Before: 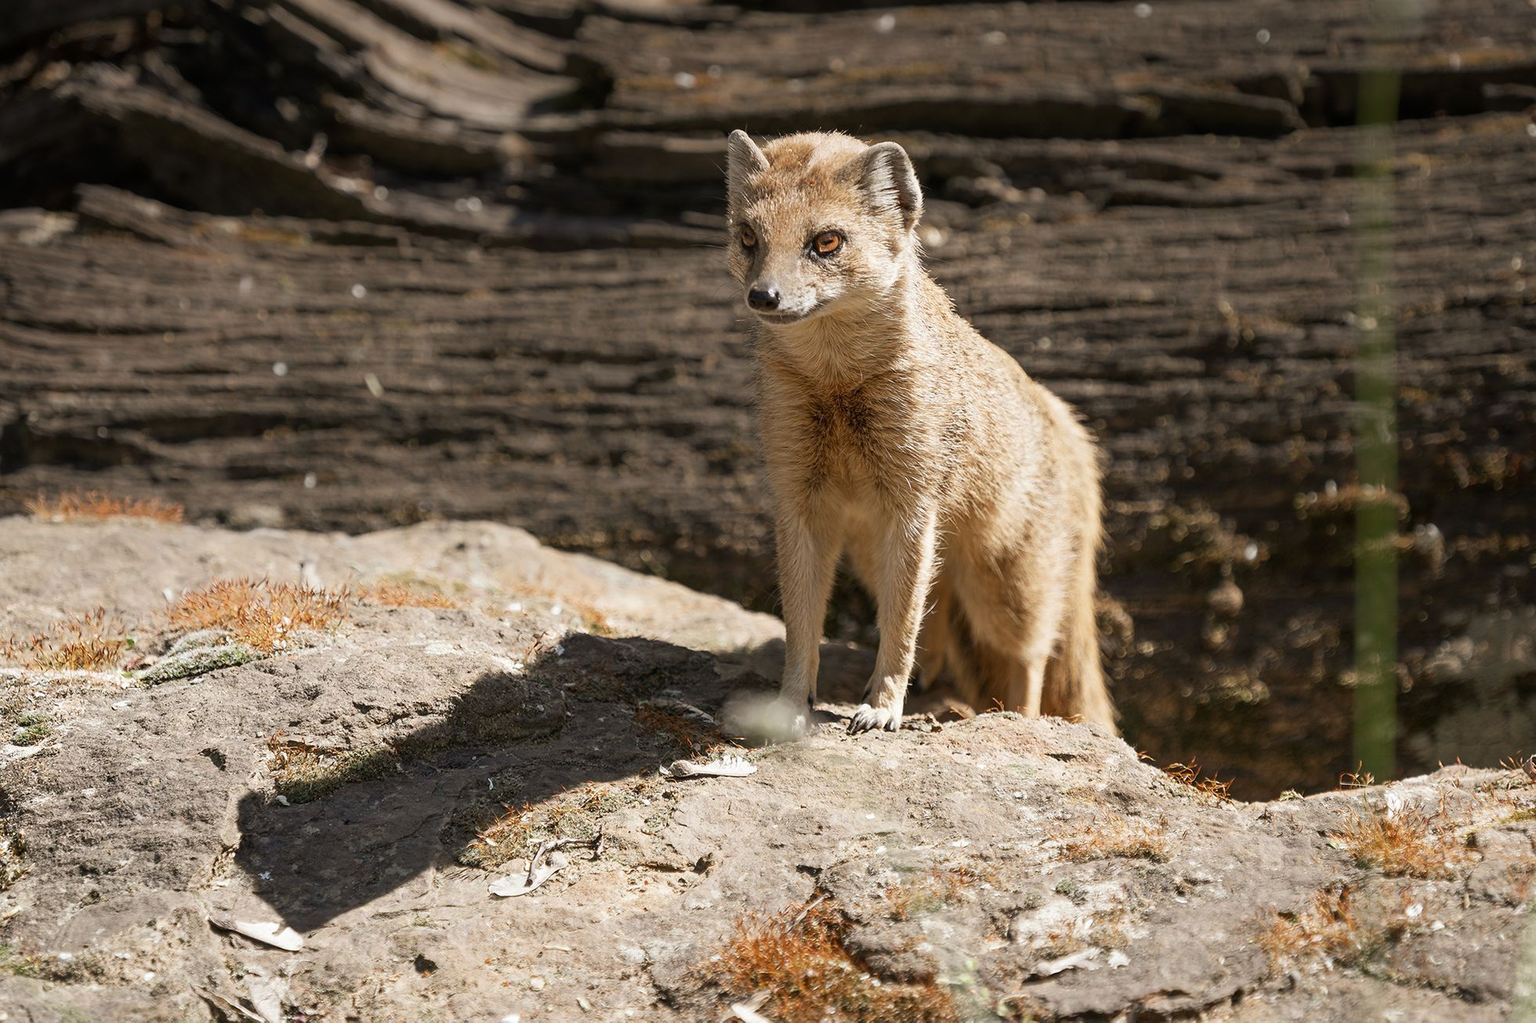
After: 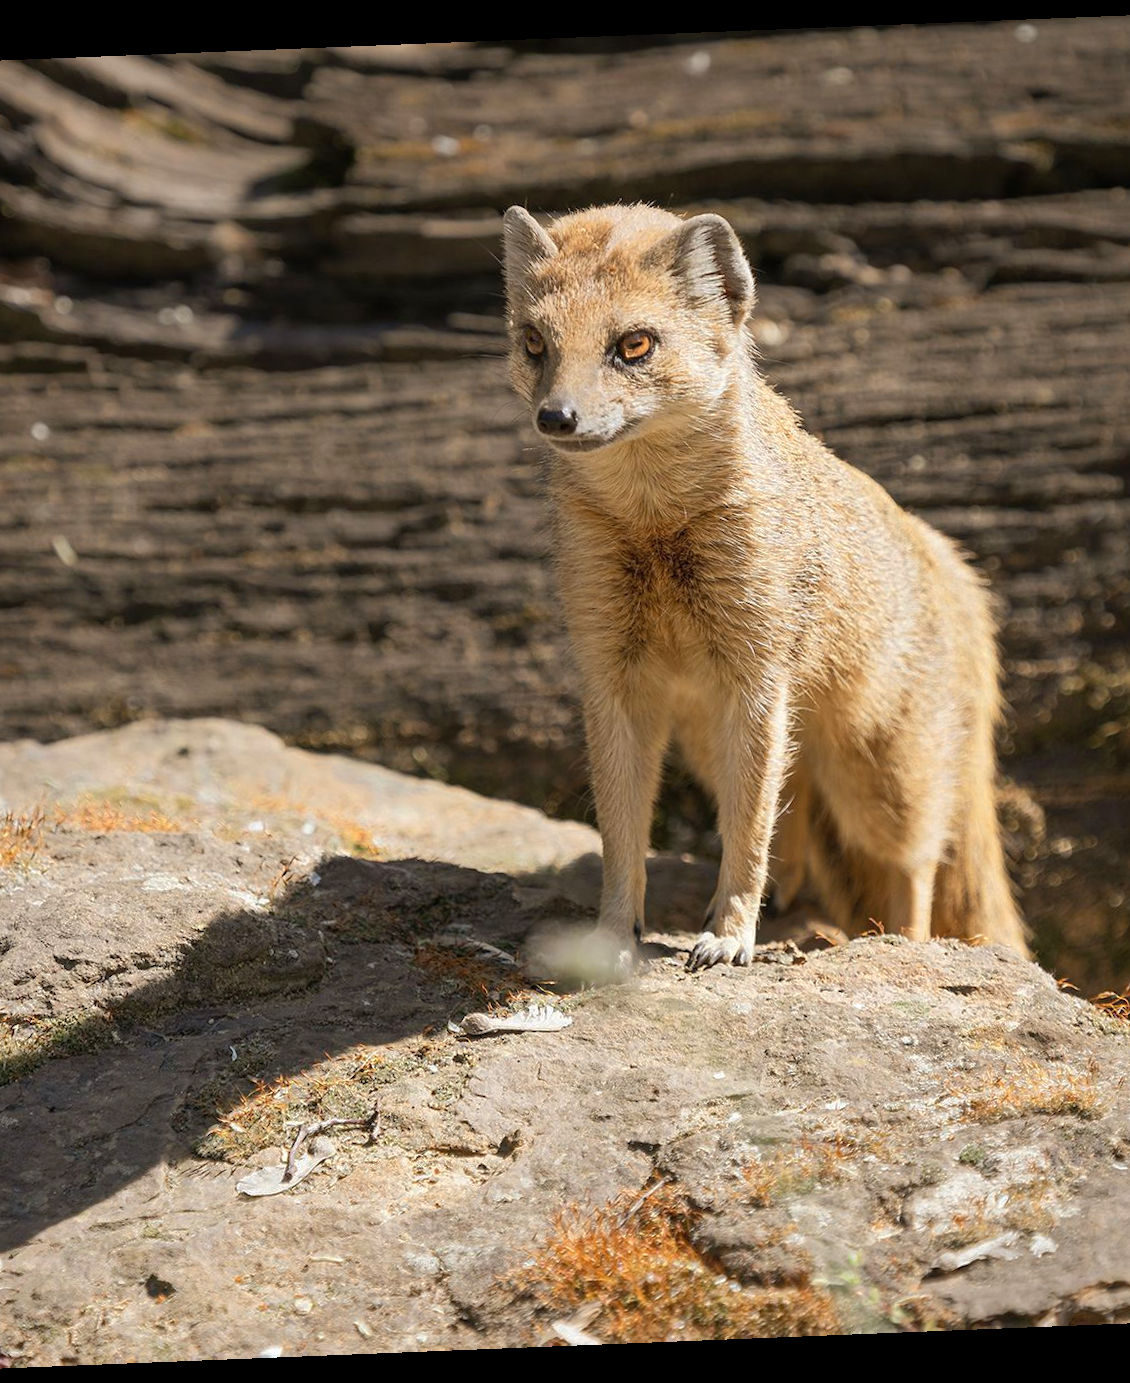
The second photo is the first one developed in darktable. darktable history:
shadows and highlights: shadows 40, highlights -60
crop: left 21.496%, right 22.254%
color zones: curves: ch0 [(0.099, 0.624) (0.257, 0.596) (0.384, 0.376) (0.529, 0.492) (0.697, 0.564) (0.768, 0.532) (0.908, 0.644)]; ch1 [(0.112, 0.564) (0.254, 0.612) (0.432, 0.676) (0.592, 0.456) (0.743, 0.684) (0.888, 0.536)]; ch2 [(0.25, 0.5) (0.469, 0.36) (0.75, 0.5)]
rotate and perspective: rotation -2.29°, automatic cropping off
